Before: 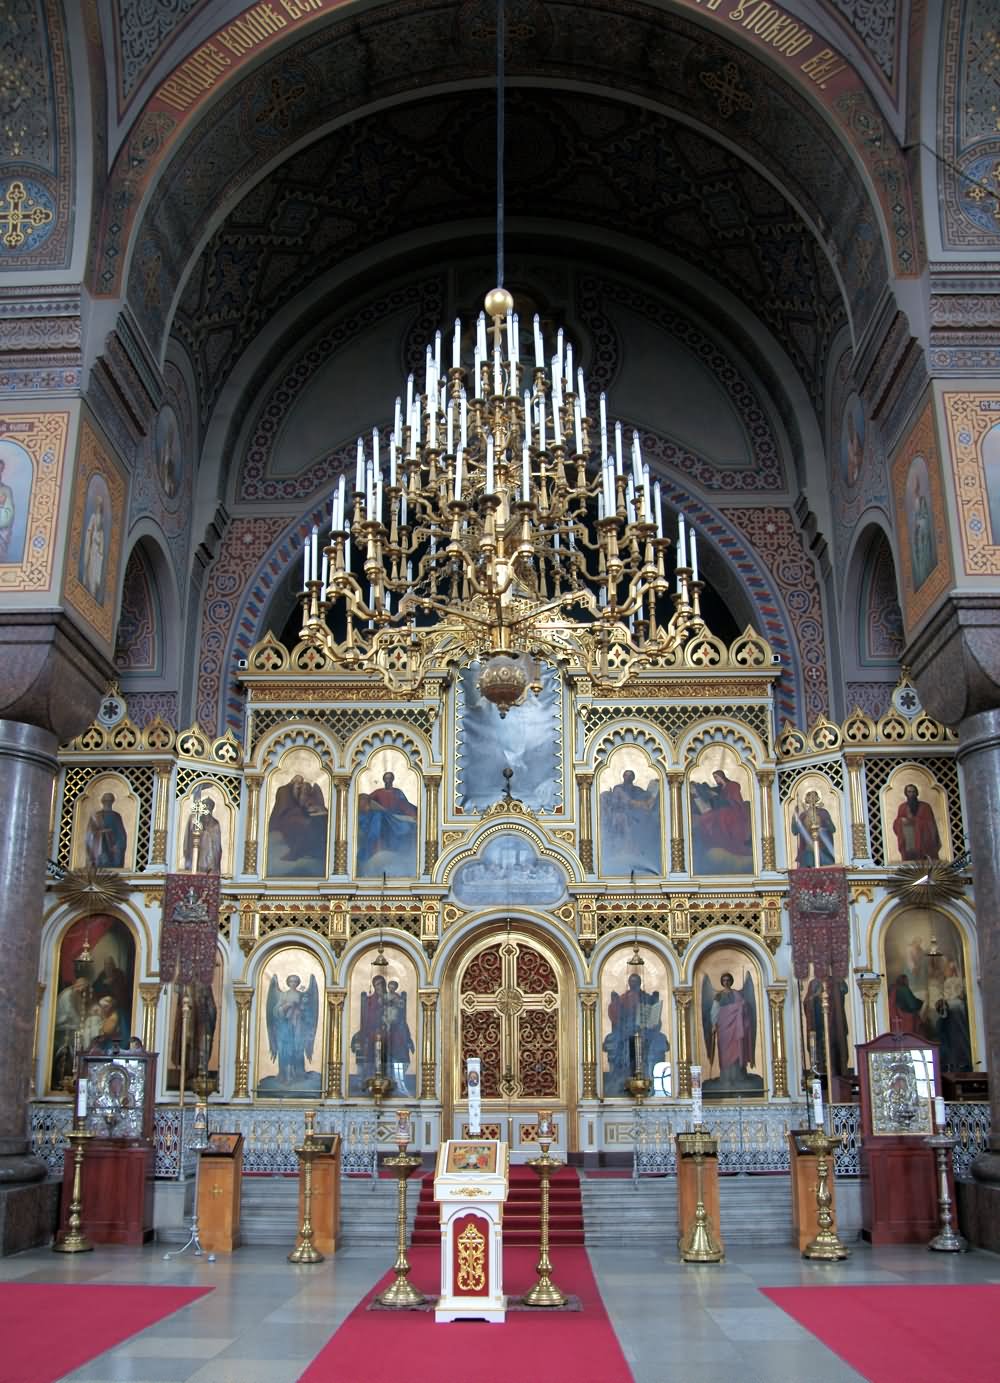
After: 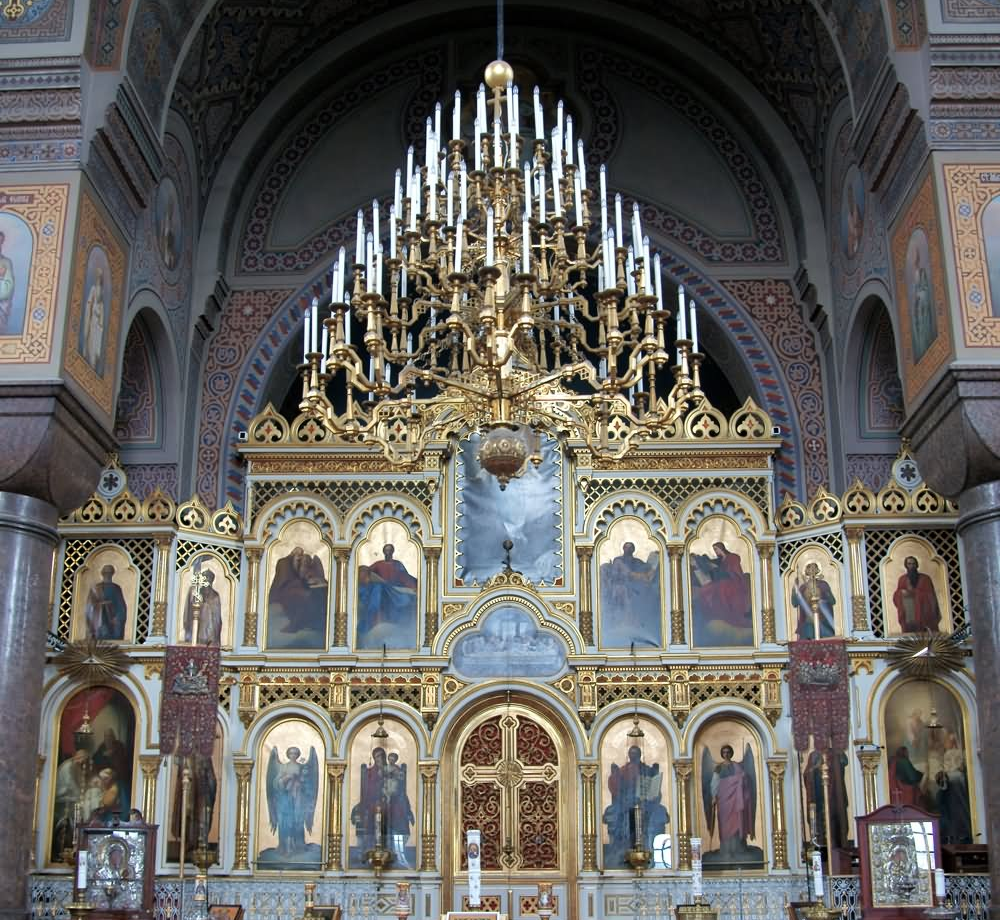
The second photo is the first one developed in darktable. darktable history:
crop: top 16.496%, bottom 16.763%
